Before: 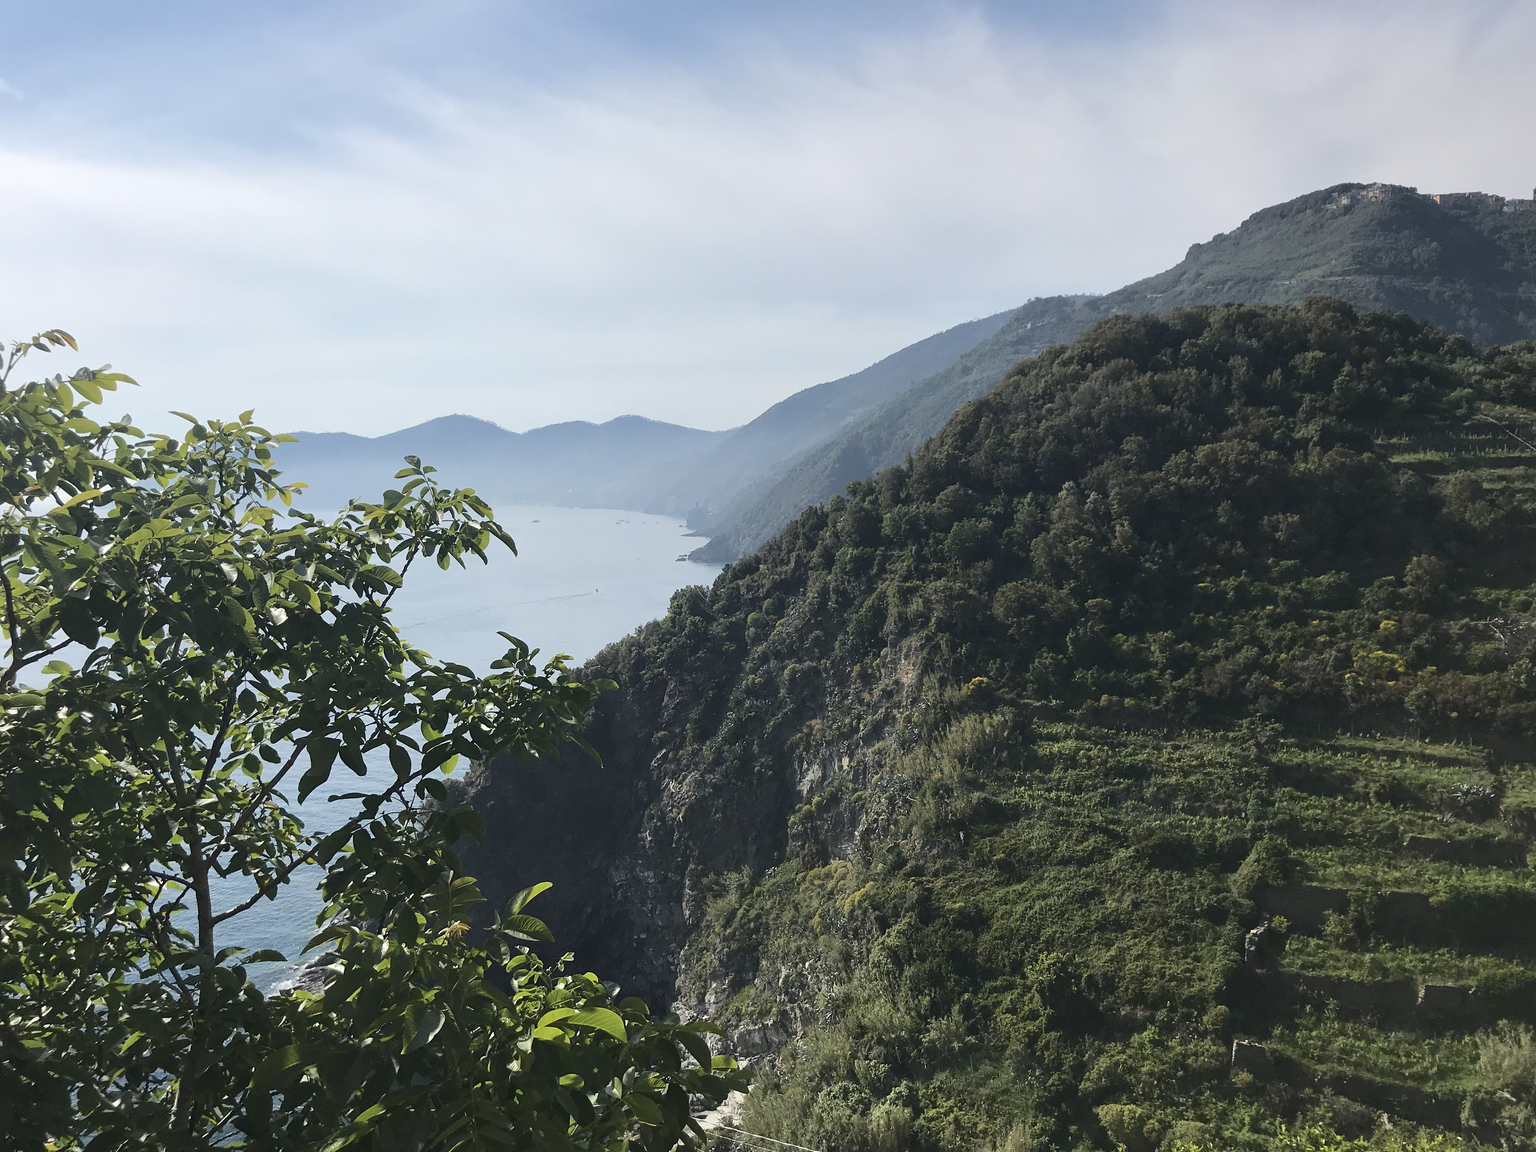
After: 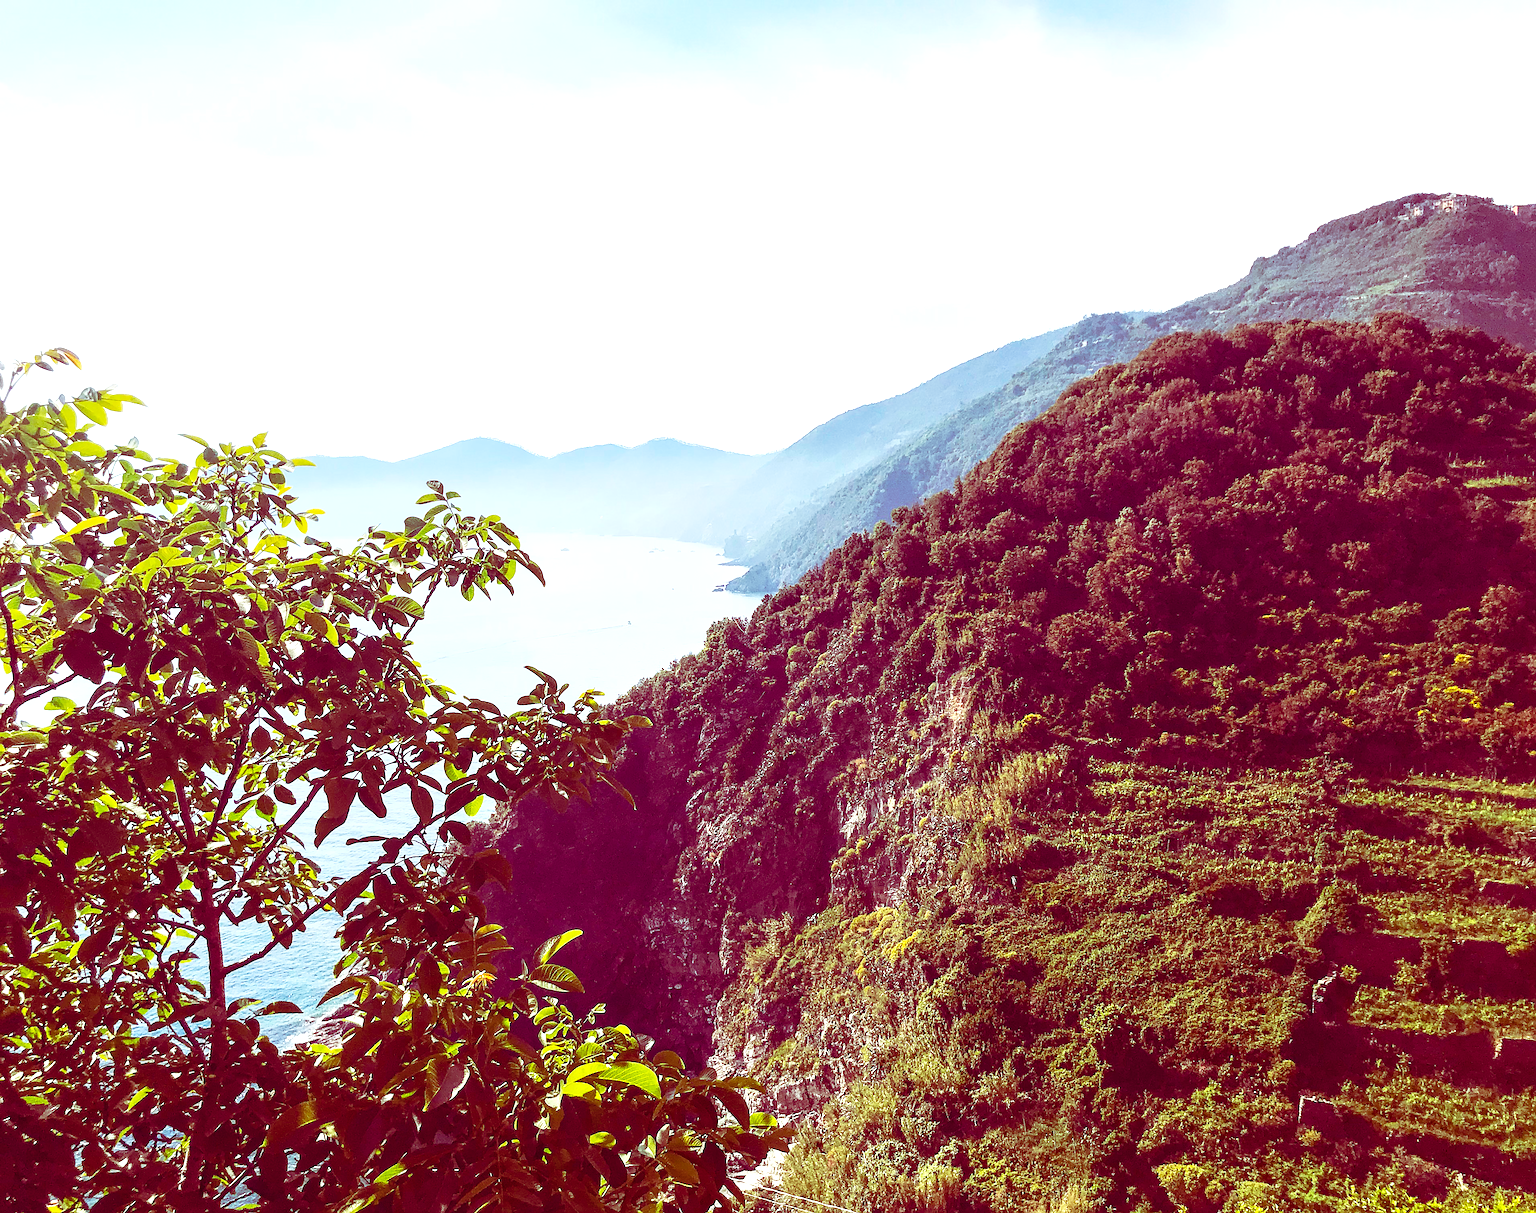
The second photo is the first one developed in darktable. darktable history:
crop and rotate: left 0%, right 5.1%
sharpen: on, module defaults
exposure: black level correction 0.001, exposure 1.119 EV, compensate highlight preservation false
levels: levels [0, 0.498, 0.996]
local contrast: on, module defaults
base curve: curves: ch0 [(0, 0) (0.257, 0.25) (0.482, 0.586) (0.757, 0.871) (1, 1)], preserve colors none
color balance rgb: shadows lift › luminance -19.122%, shadows lift › chroma 35.098%, power › chroma 0.687%, power › hue 60°, global offset › luminance 0.501%, perceptual saturation grading › global saturation 36.179%, perceptual saturation grading › shadows 35.806%
